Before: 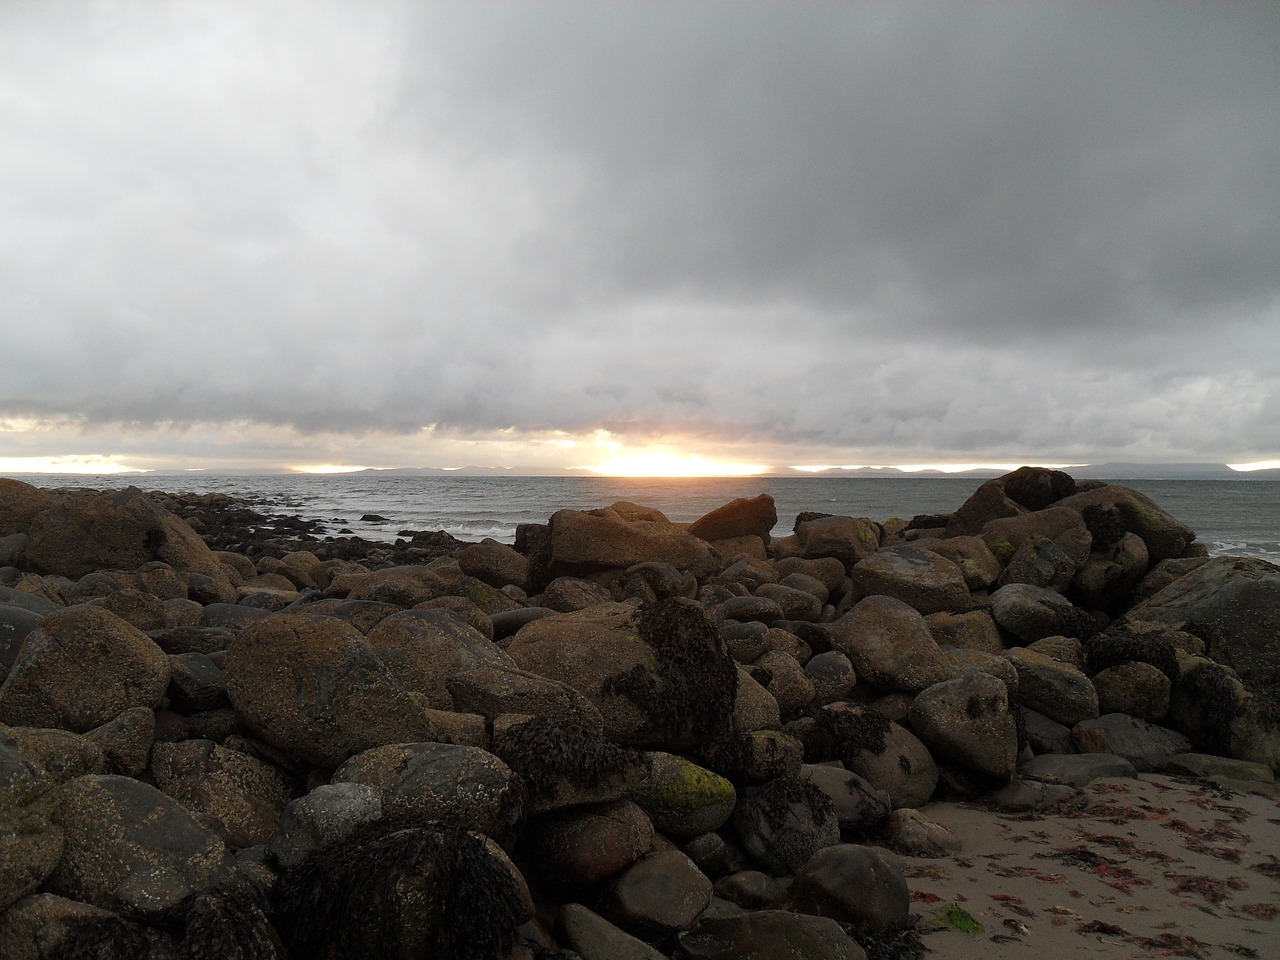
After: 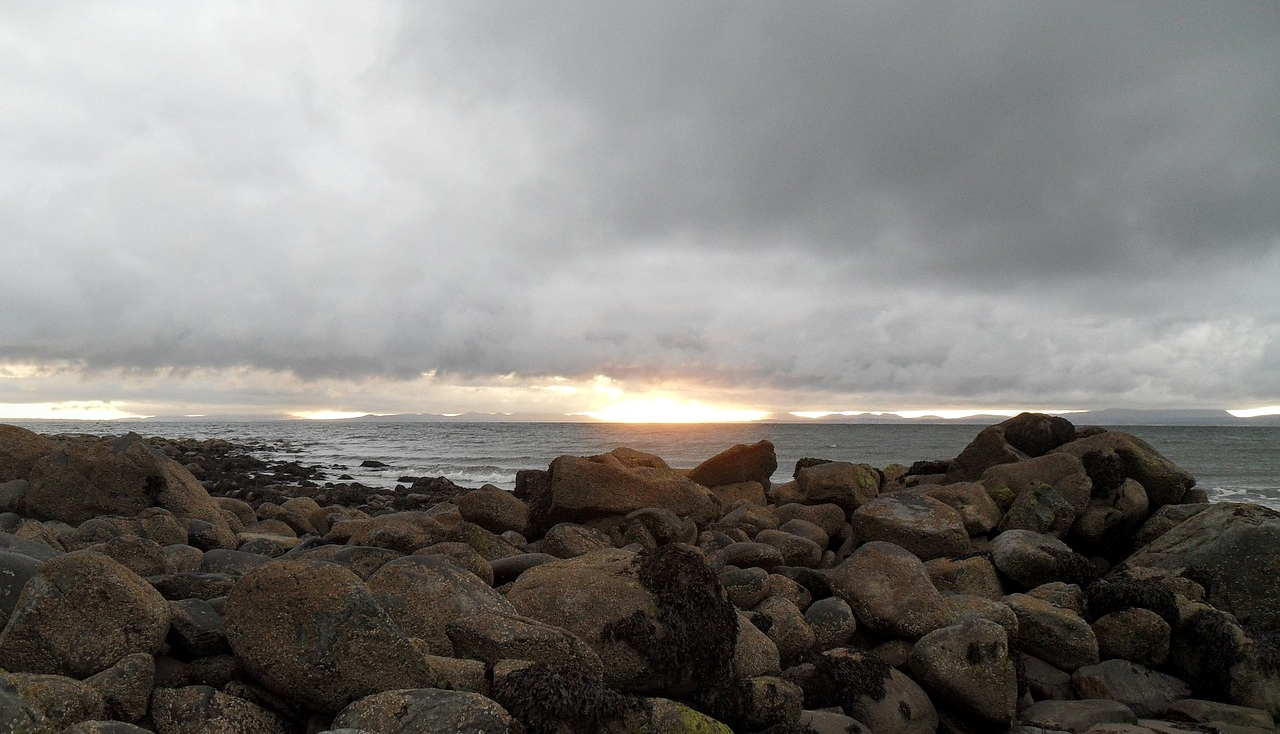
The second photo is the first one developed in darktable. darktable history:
local contrast: on, module defaults
crop: top 5.694%, bottom 17.76%
